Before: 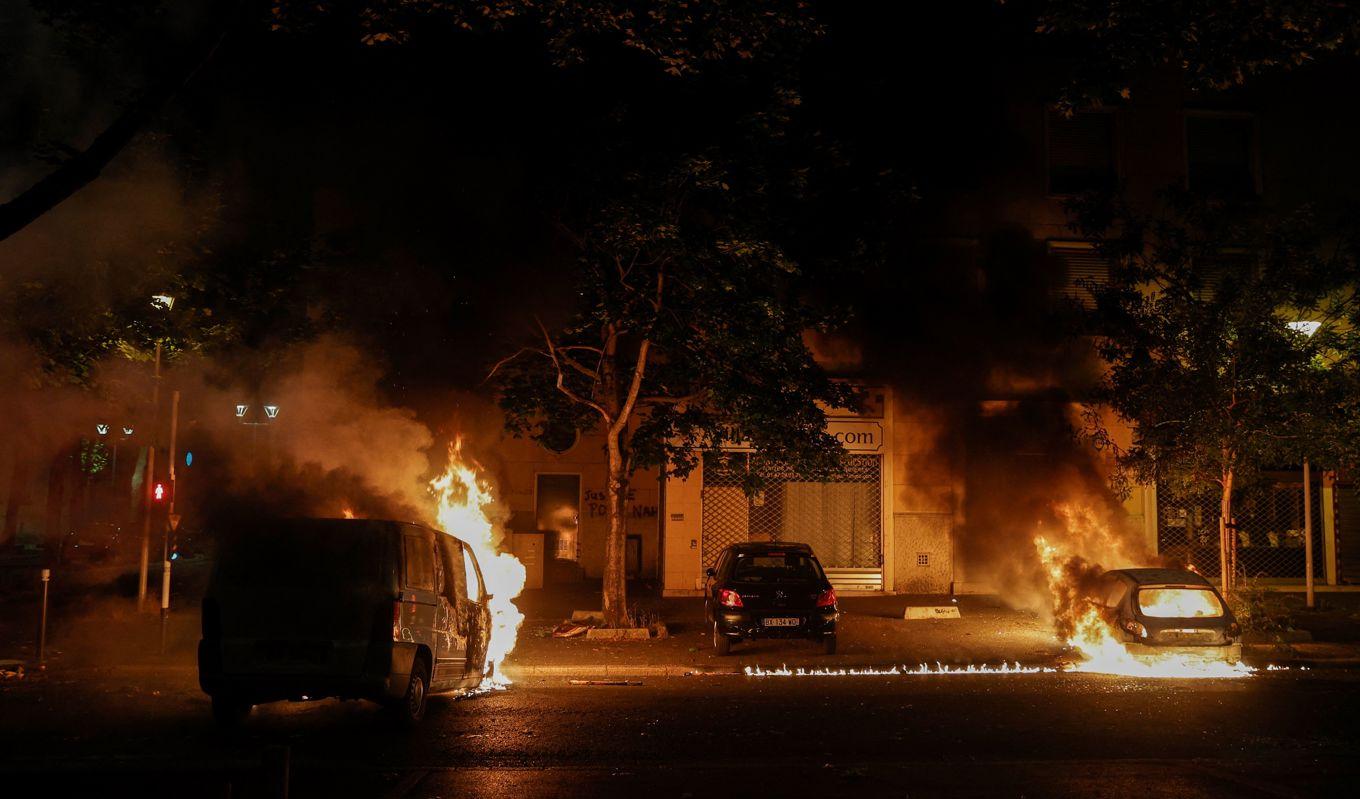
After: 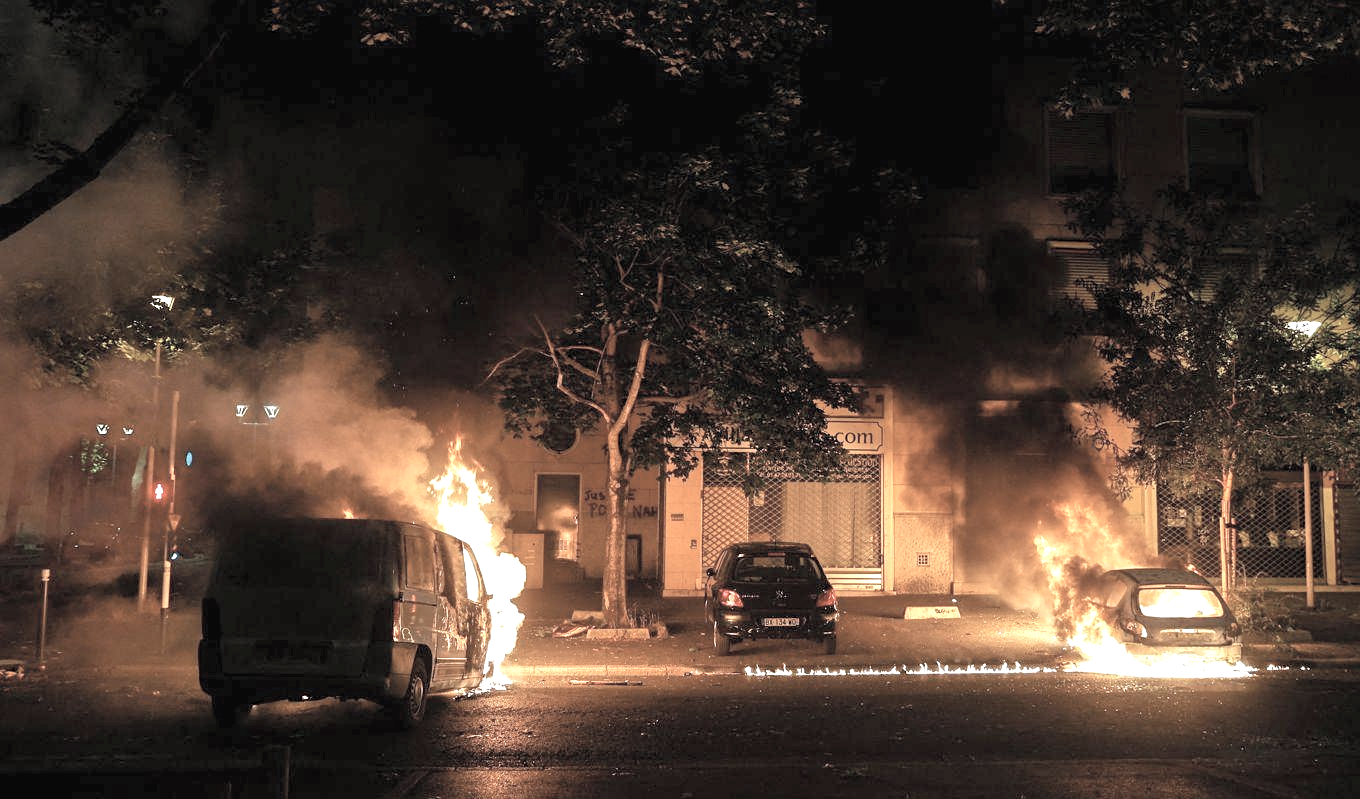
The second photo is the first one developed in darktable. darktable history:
sharpen: amount 0.21
exposure: black level correction 0, exposure 1.295 EV, compensate highlight preservation false
contrast brightness saturation: brightness 0.185, saturation -0.482
